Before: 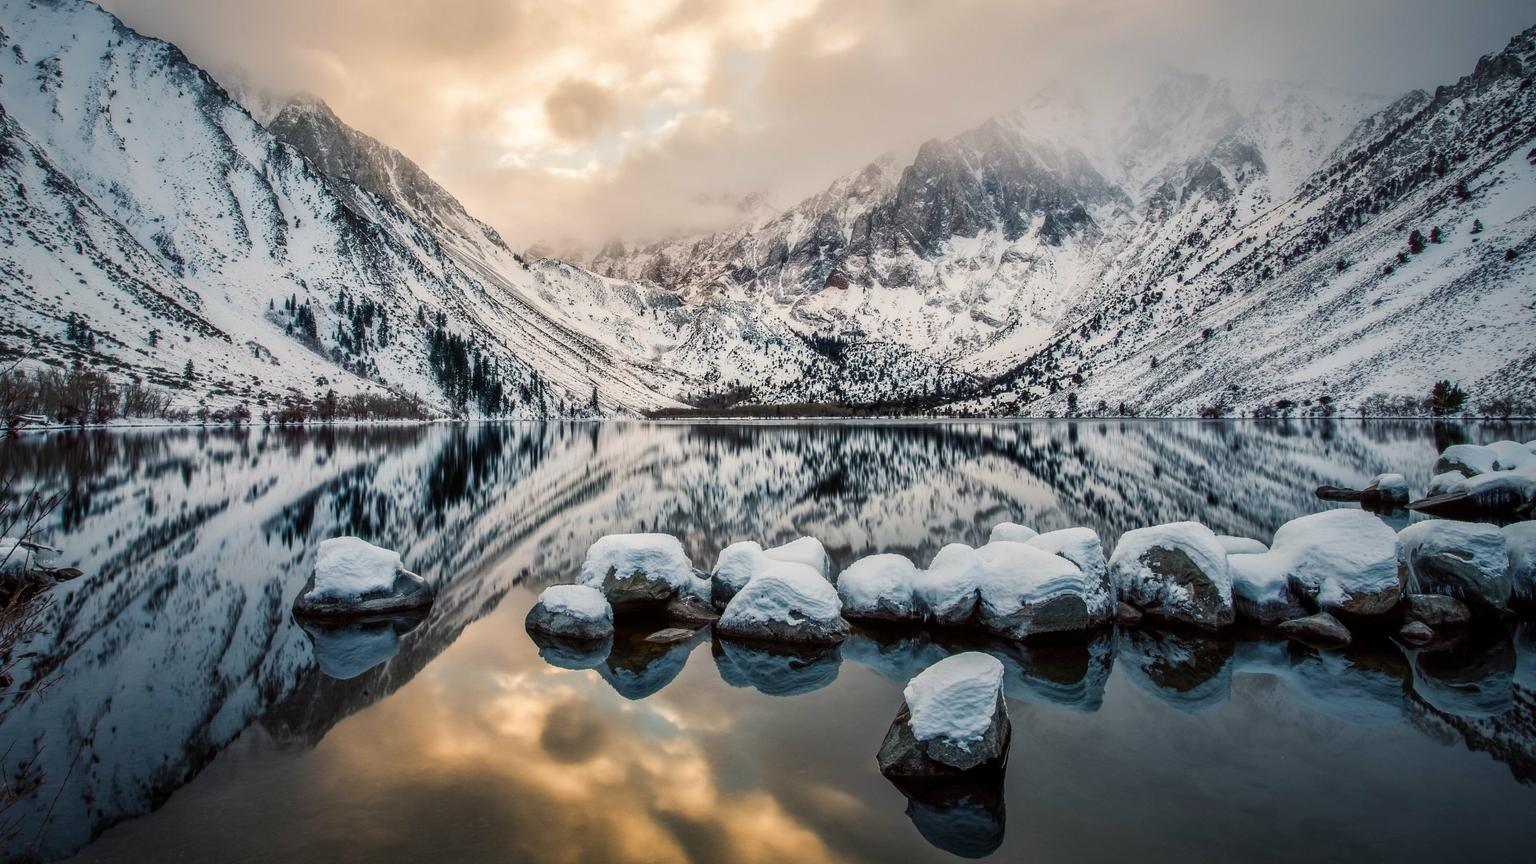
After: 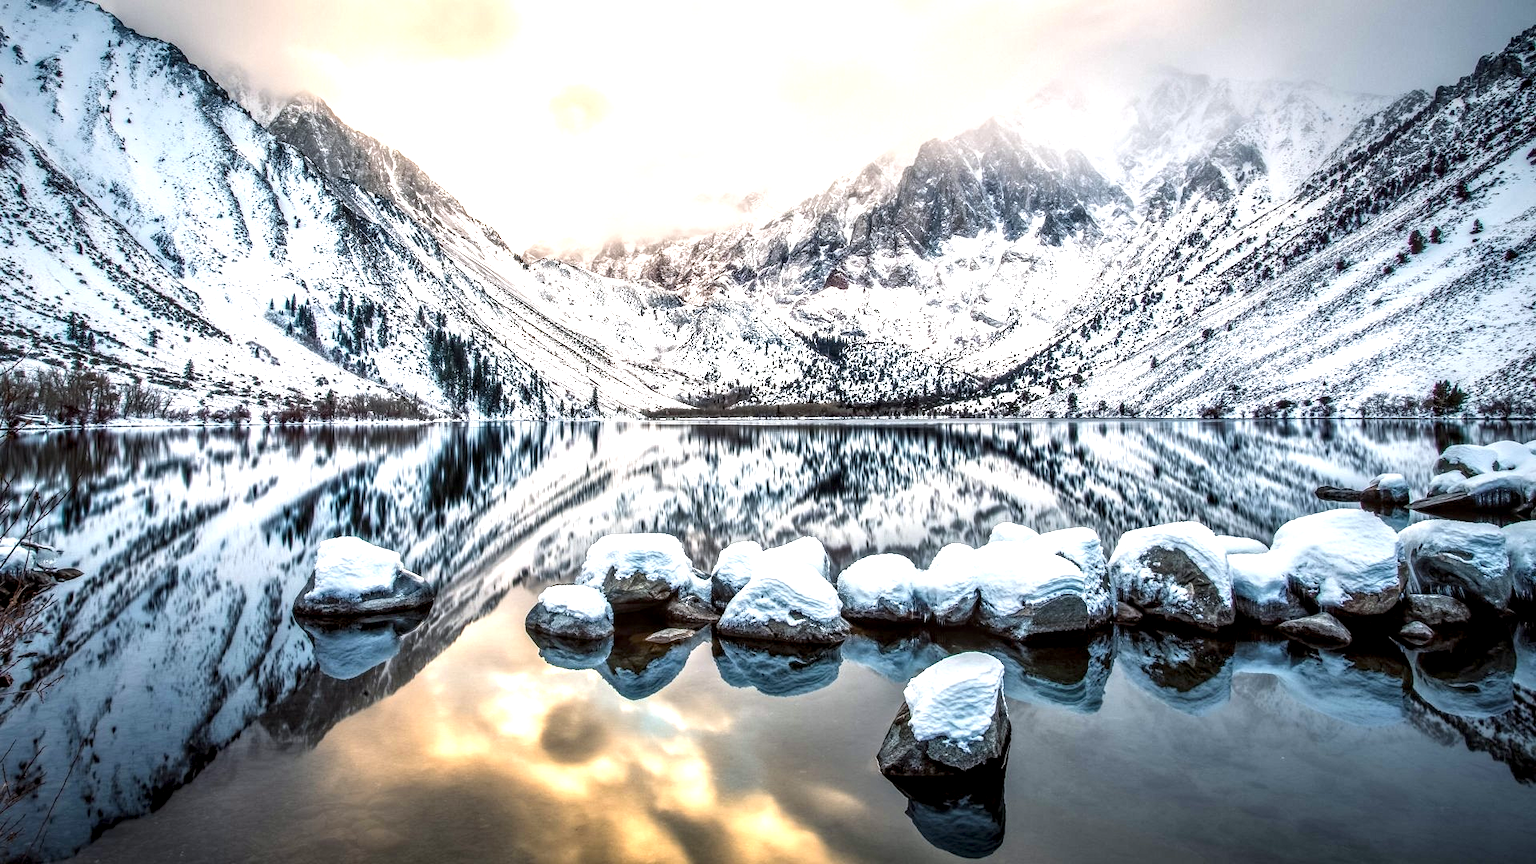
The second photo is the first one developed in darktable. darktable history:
white balance: red 0.983, blue 1.036
exposure: black level correction 0, exposure 1.1 EV, compensate exposure bias true, compensate highlight preservation false
local contrast: detail 150%
